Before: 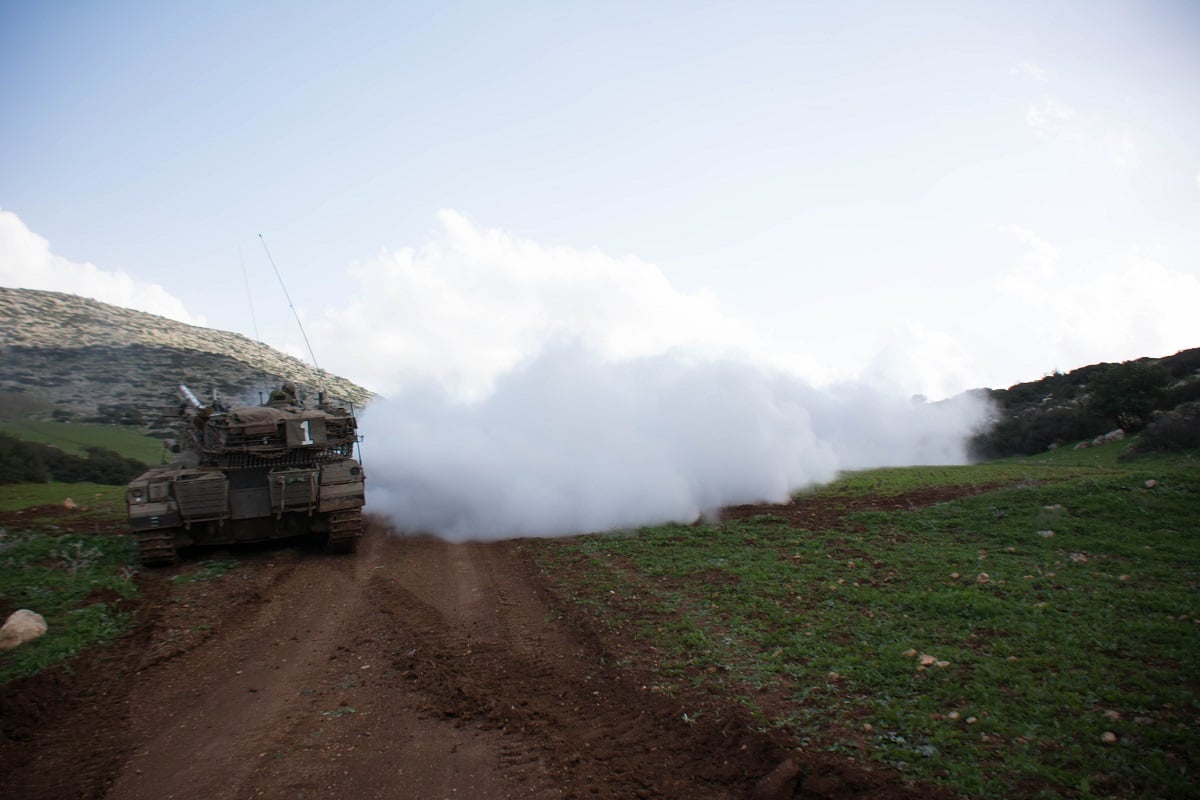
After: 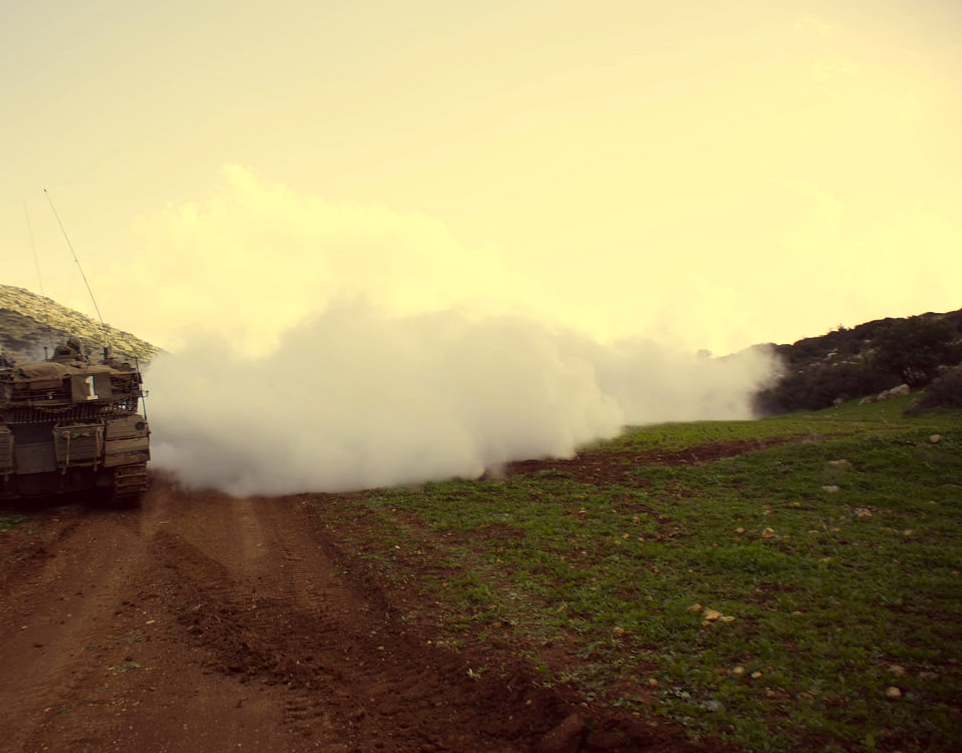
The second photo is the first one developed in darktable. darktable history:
crop and rotate: left 17.985%, top 5.809%, right 1.77%
color correction: highlights a* -0.617, highlights b* 39.63, shadows a* 9.41, shadows b* -0.506
